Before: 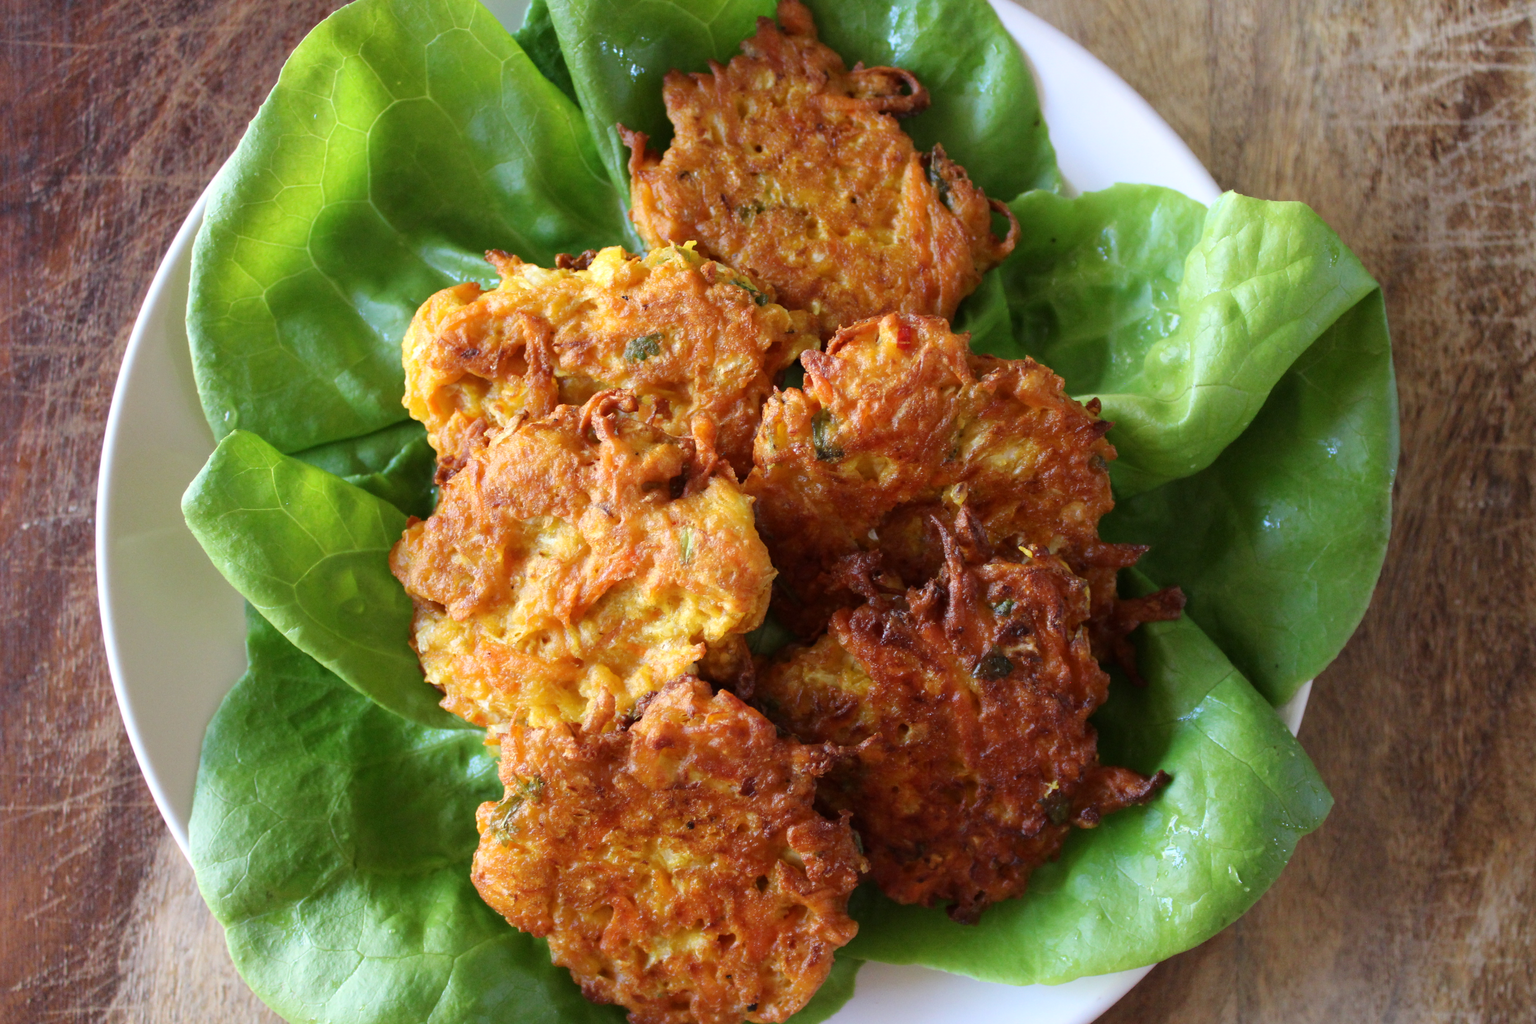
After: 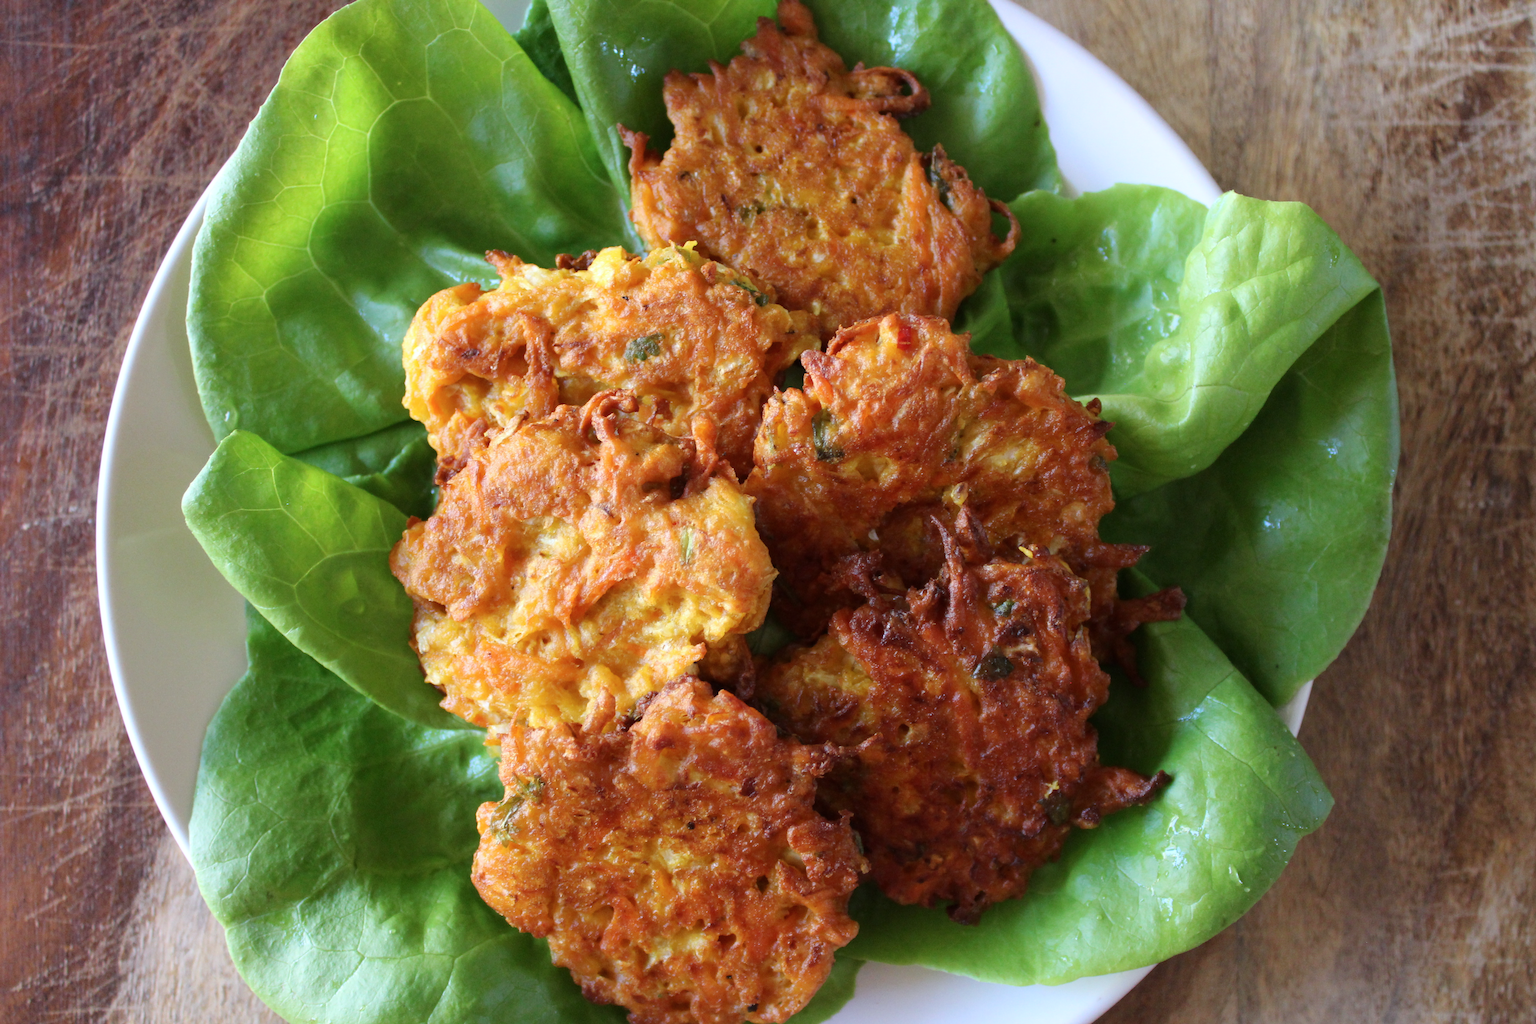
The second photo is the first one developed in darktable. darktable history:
color correction: highlights a* -0.112, highlights b* -5.26, shadows a* -0.123, shadows b* -0.082
